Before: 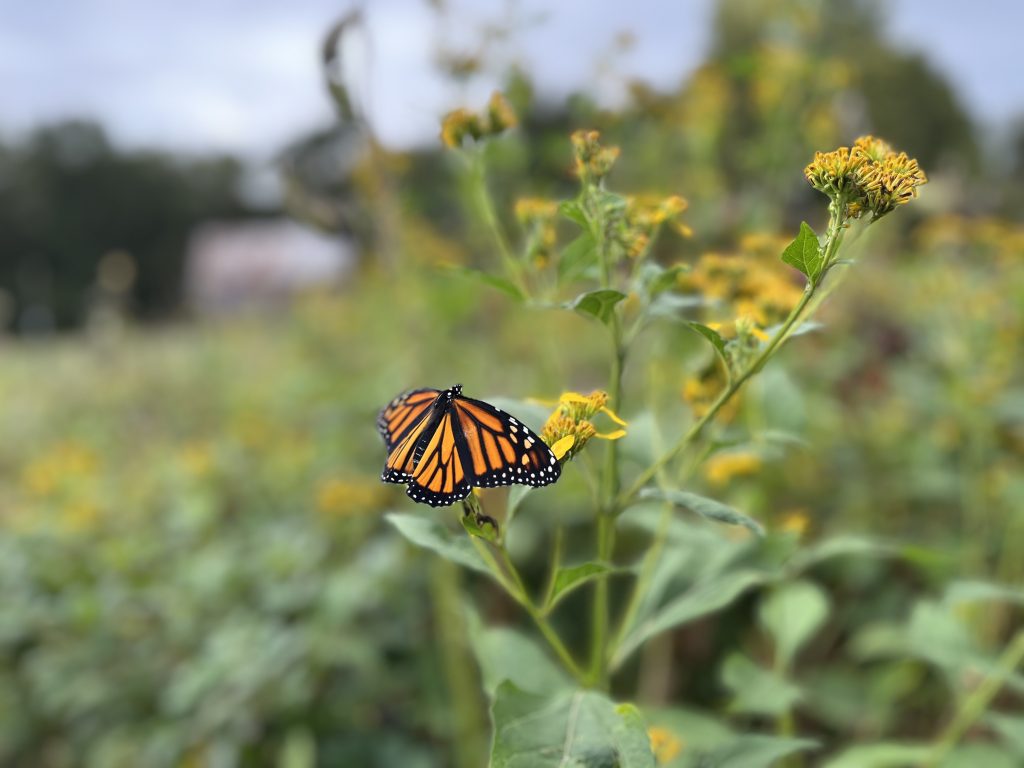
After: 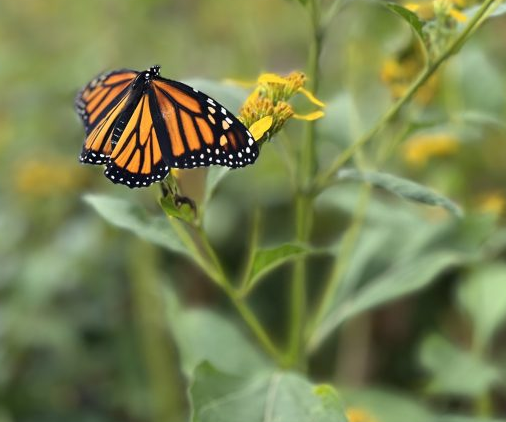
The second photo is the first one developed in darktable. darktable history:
crop: left 29.529%, top 41.551%, right 21.001%, bottom 3.498%
